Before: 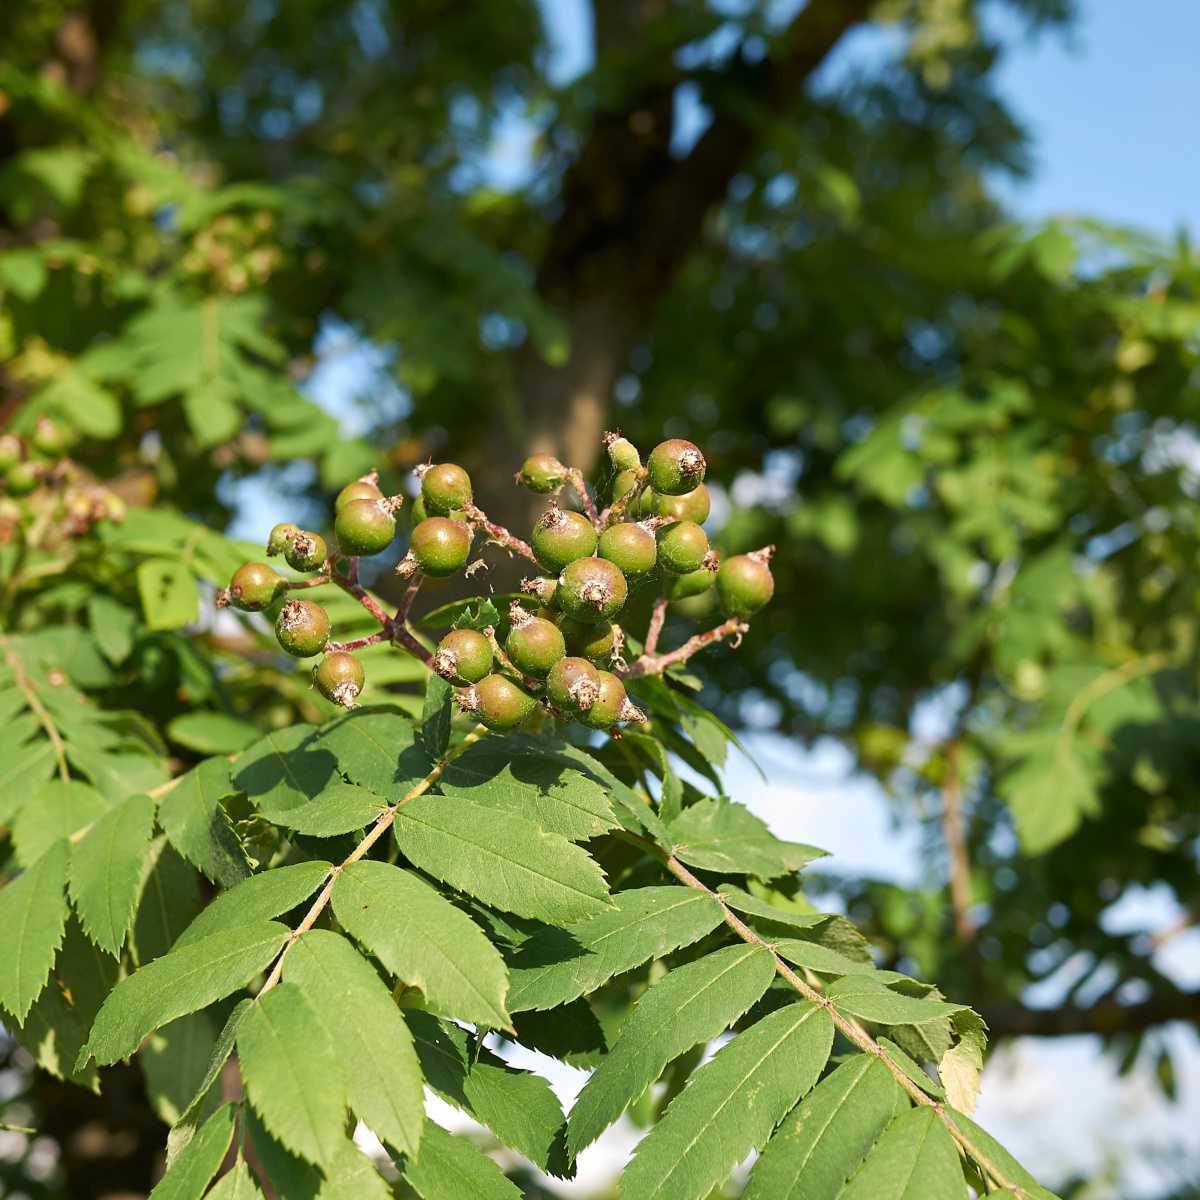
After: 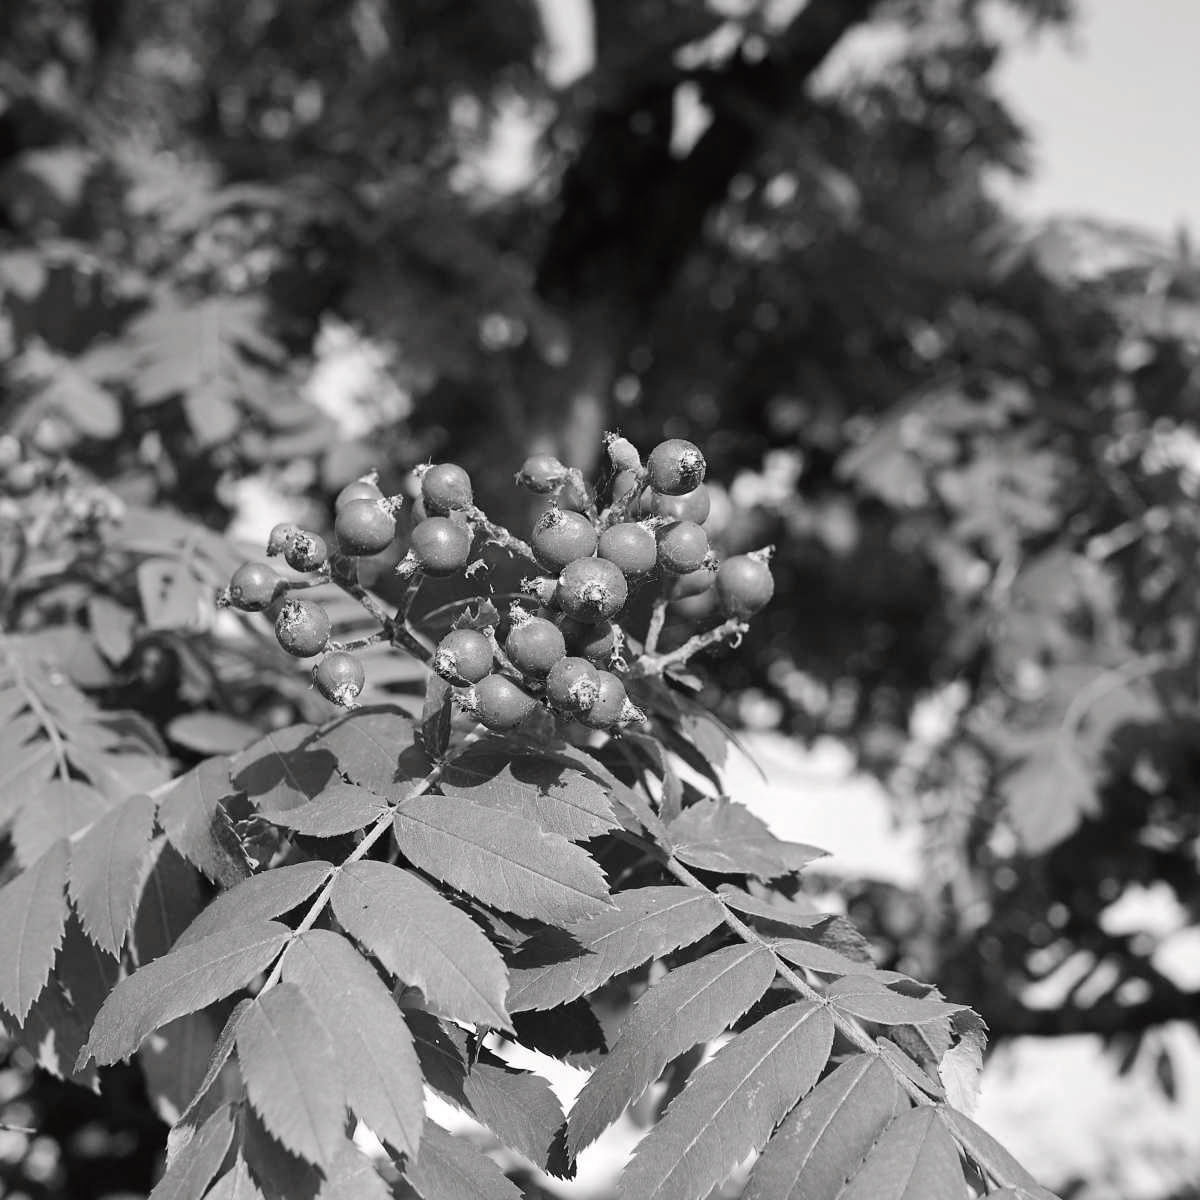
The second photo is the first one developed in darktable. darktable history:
tone curve: curves: ch0 [(0, 0.013) (0.036, 0.035) (0.274, 0.288) (0.504, 0.536) (0.844, 0.84) (1, 0.97)]; ch1 [(0, 0) (0.389, 0.403) (0.462, 0.48) (0.499, 0.5) (0.522, 0.534) (0.567, 0.588) (0.626, 0.645) (0.749, 0.781) (1, 1)]; ch2 [(0, 0) (0.457, 0.486) (0.5, 0.501) (0.533, 0.539) (0.599, 0.6) (0.704, 0.732) (1, 1)], color space Lab, independent channels, preserve colors none
color calibration: output gray [0.21, 0.42, 0.37, 0], illuminant F (fluorescent), F source F9 (Cool White Deluxe 4150 K) – high CRI, x 0.374, y 0.373, temperature 4162.67 K
levels: mode automatic, levels [0.044, 0.475, 0.791]
